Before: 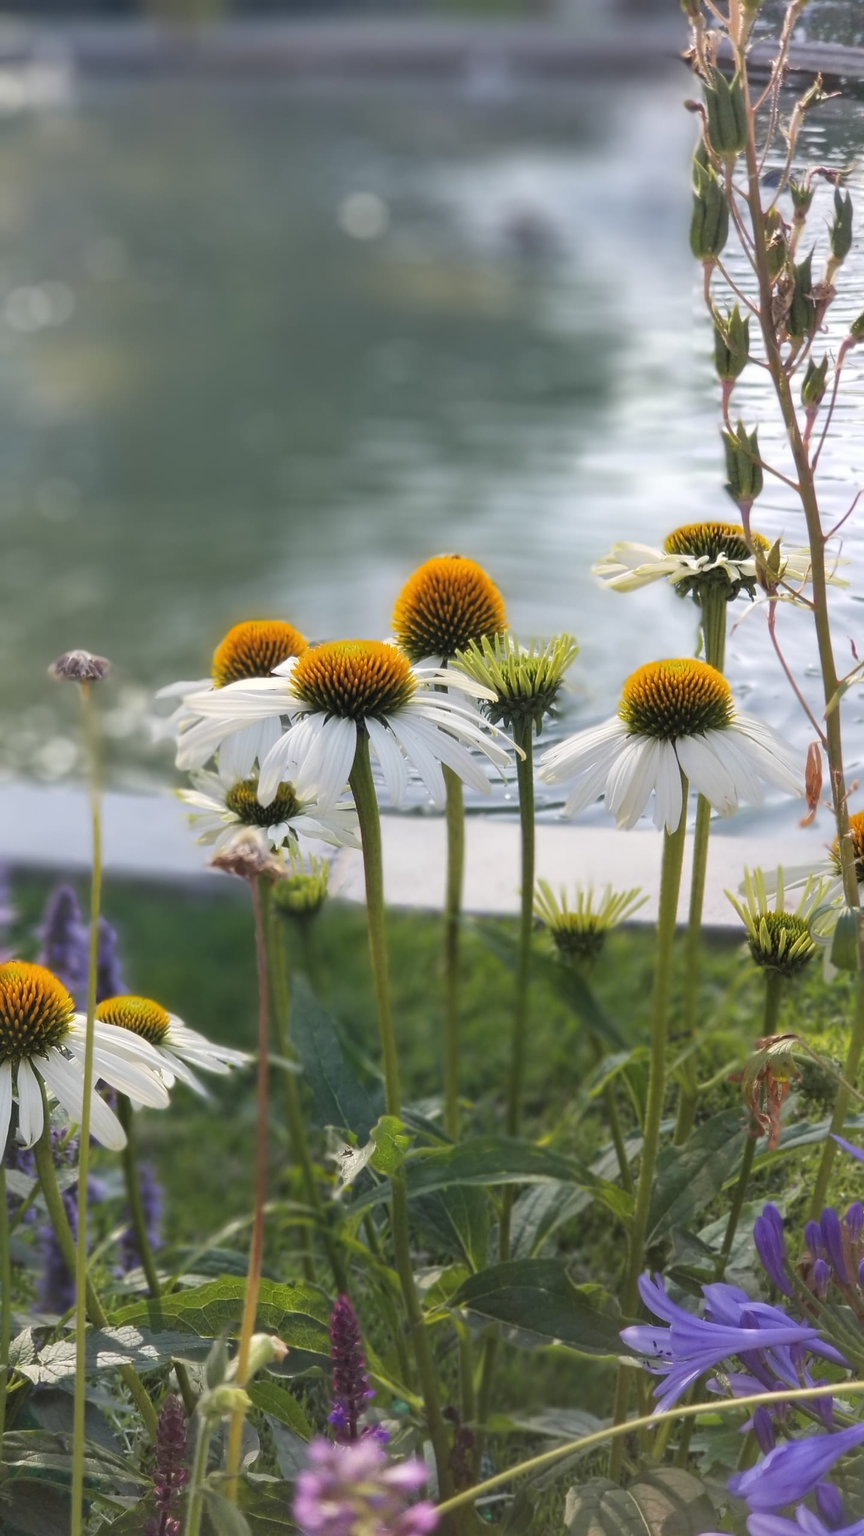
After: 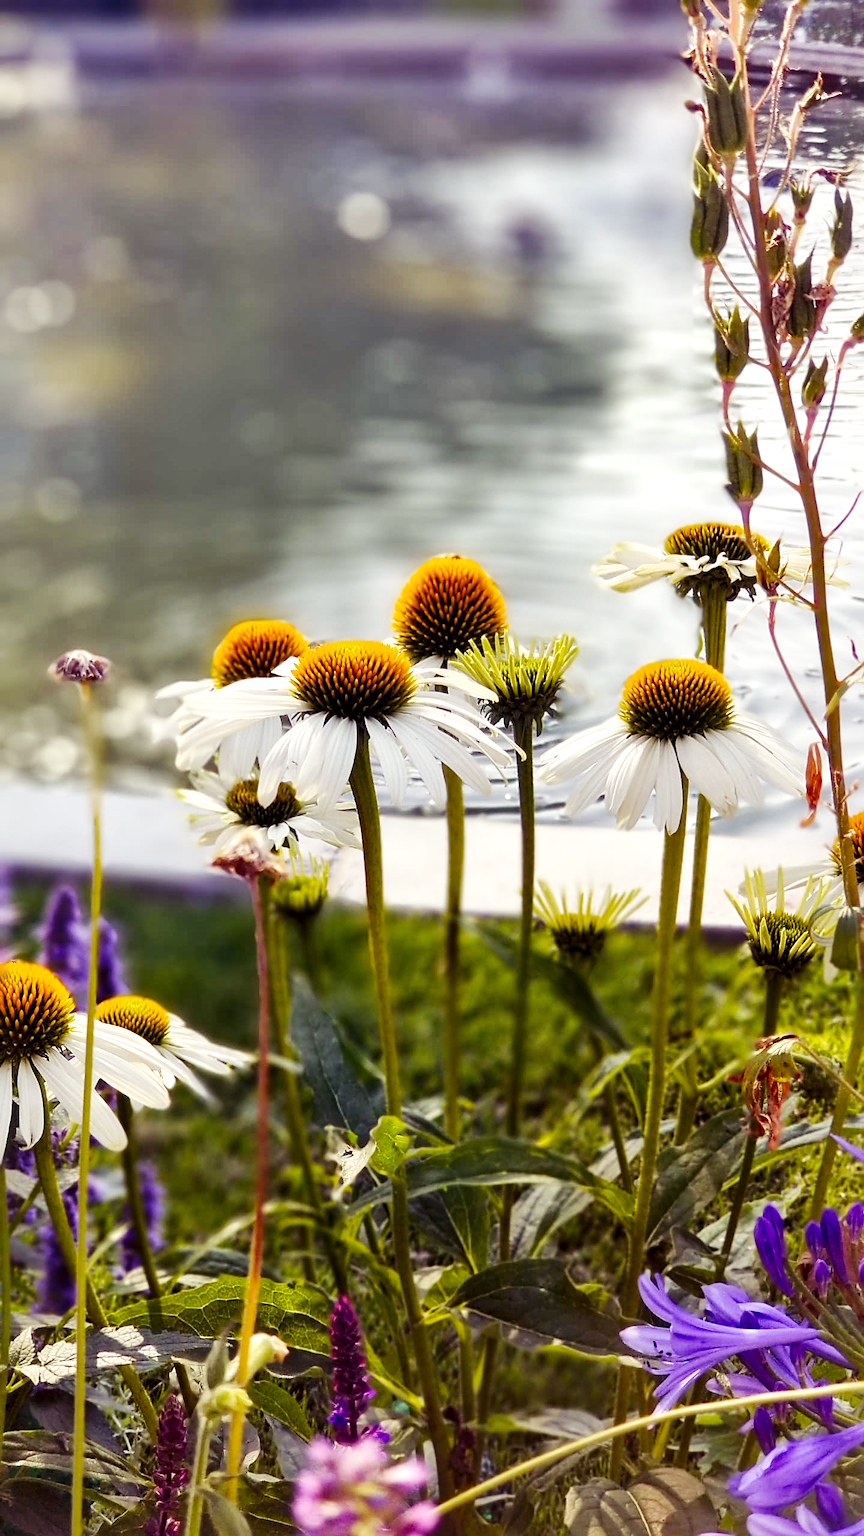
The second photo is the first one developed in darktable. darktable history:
sharpen: on, module defaults
local contrast: mode bilateral grid, contrast 25, coarseness 60, detail 151%, midtone range 0.2
base curve: curves: ch0 [(0, 0) (0.032, 0.025) (0.121, 0.166) (0.206, 0.329) (0.605, 0.79) (1, 1)], preserve colors none
color balance rgb: shadows lift › luminance -21.66%, shadows lift › chroma 8.98%, shadows lift › hue 283.37°, power › chroma 1.05%, power › hue 25.59°, highlights gain › luminance 6.08%, highlights gain › chroma 2.55%, highlights gain › hue 90°, global offset › luminance -0.87%, perceptual saturation grading › global saturation 25%, perceptual saturation grading › highlights -28.39%, perceptual saturation grading › shadows 33.98%
